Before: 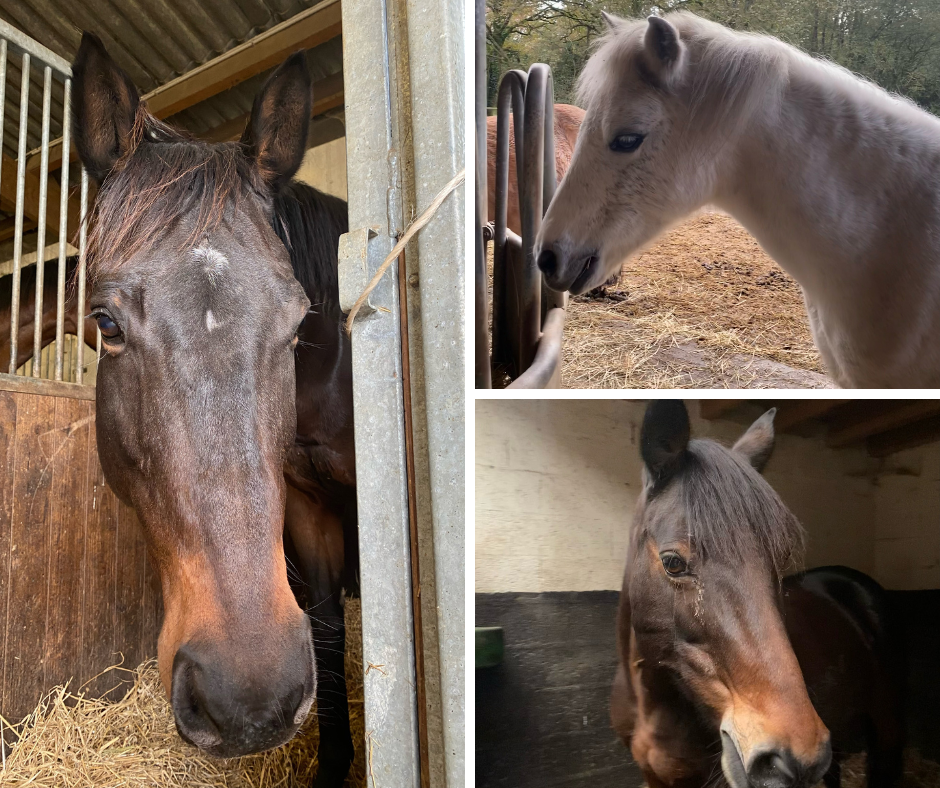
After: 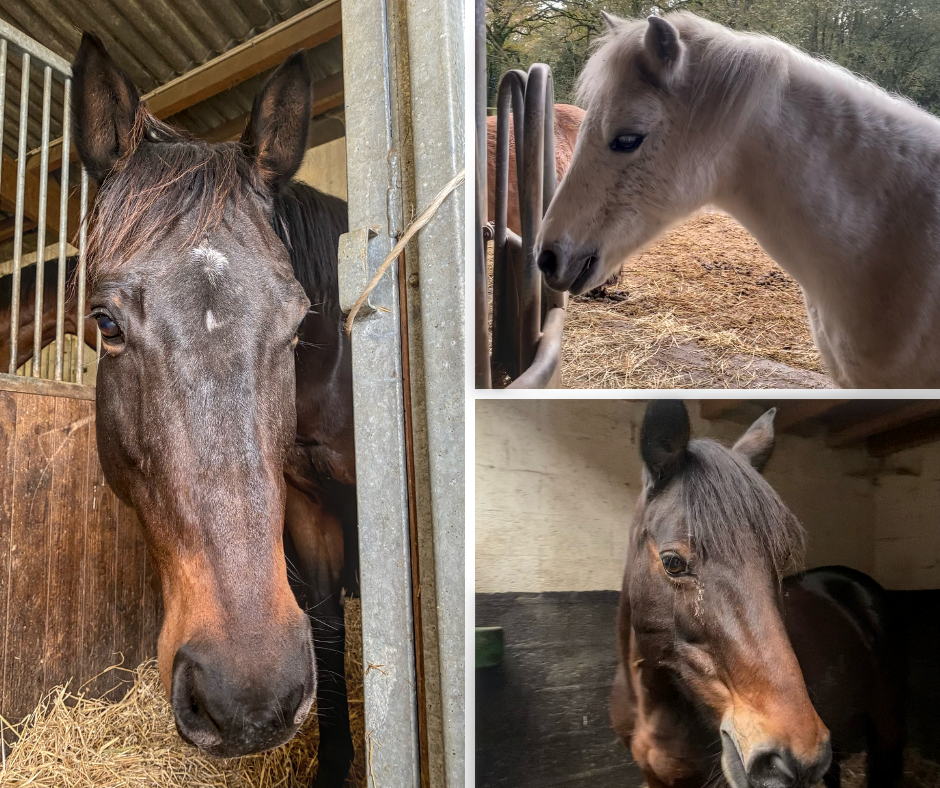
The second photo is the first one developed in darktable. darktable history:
local contrast: highlights 3%, shadows 7%, detail 133%
